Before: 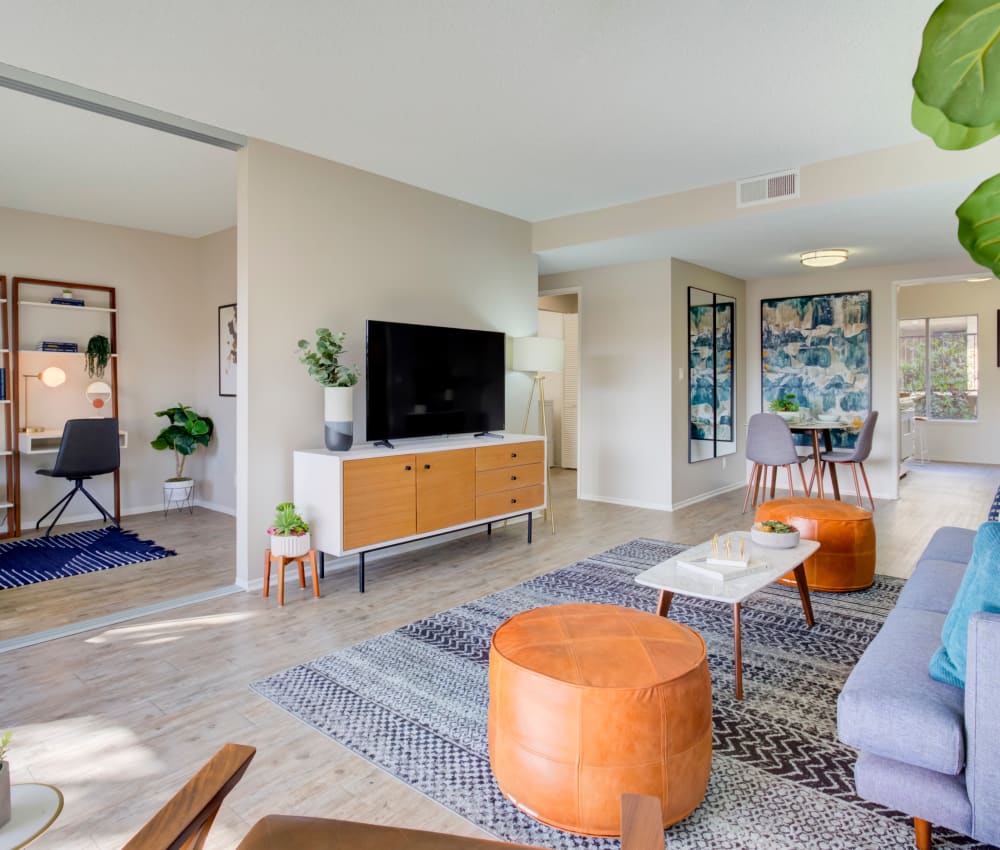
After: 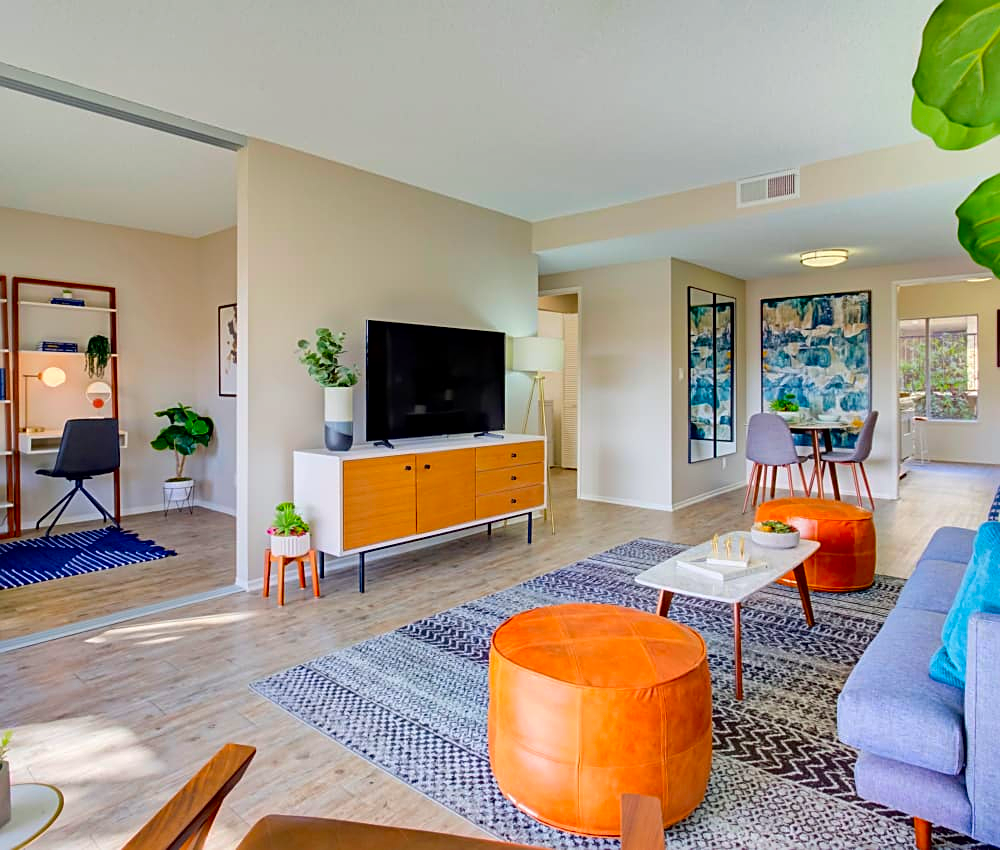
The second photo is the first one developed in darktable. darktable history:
haze removal: adaptive false
sharpen: on, module defaults
contrast brightness saturation: saturation 0.493
